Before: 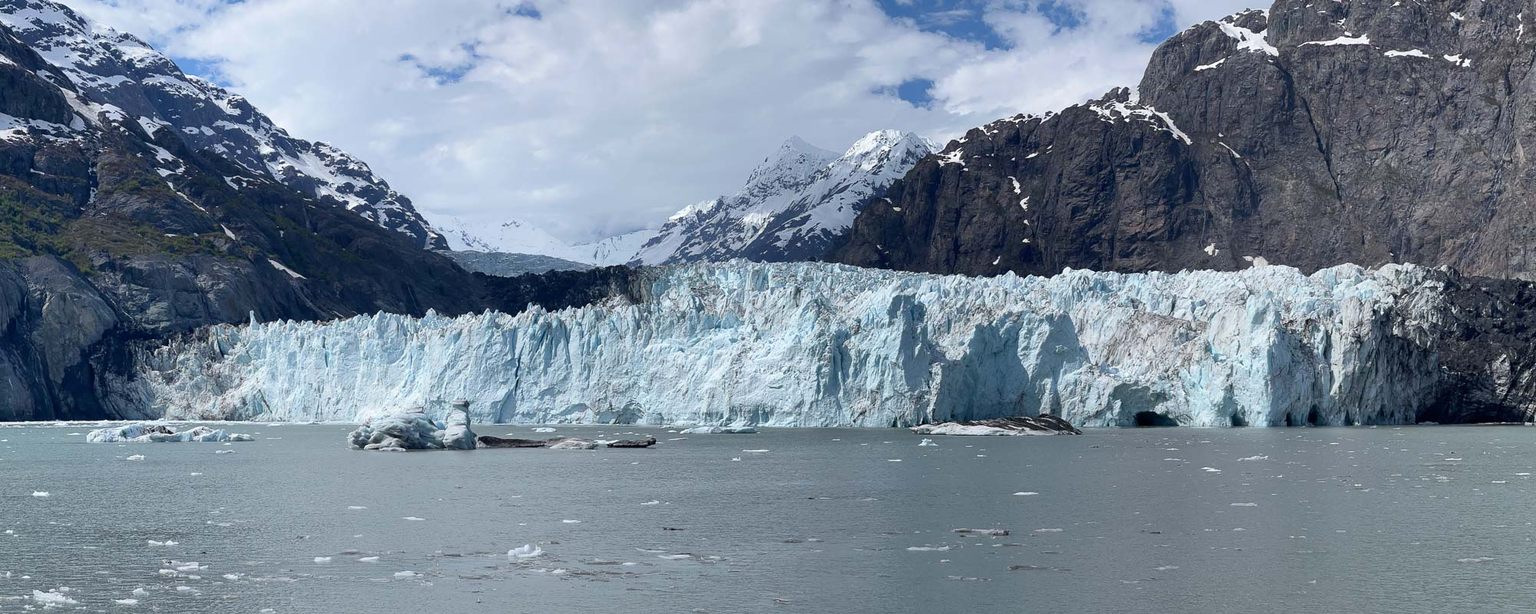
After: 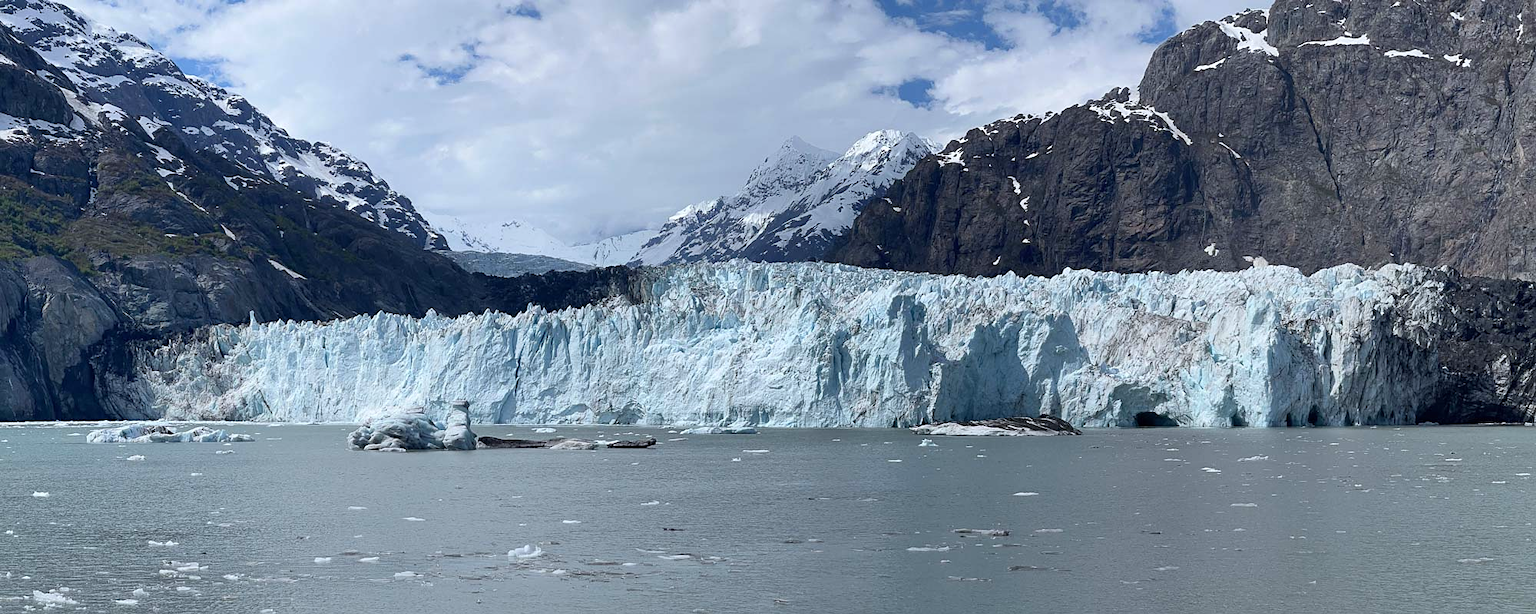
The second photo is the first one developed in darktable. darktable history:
sharpen: amount 0.2
white balance: red 0.982, blue 1.018
